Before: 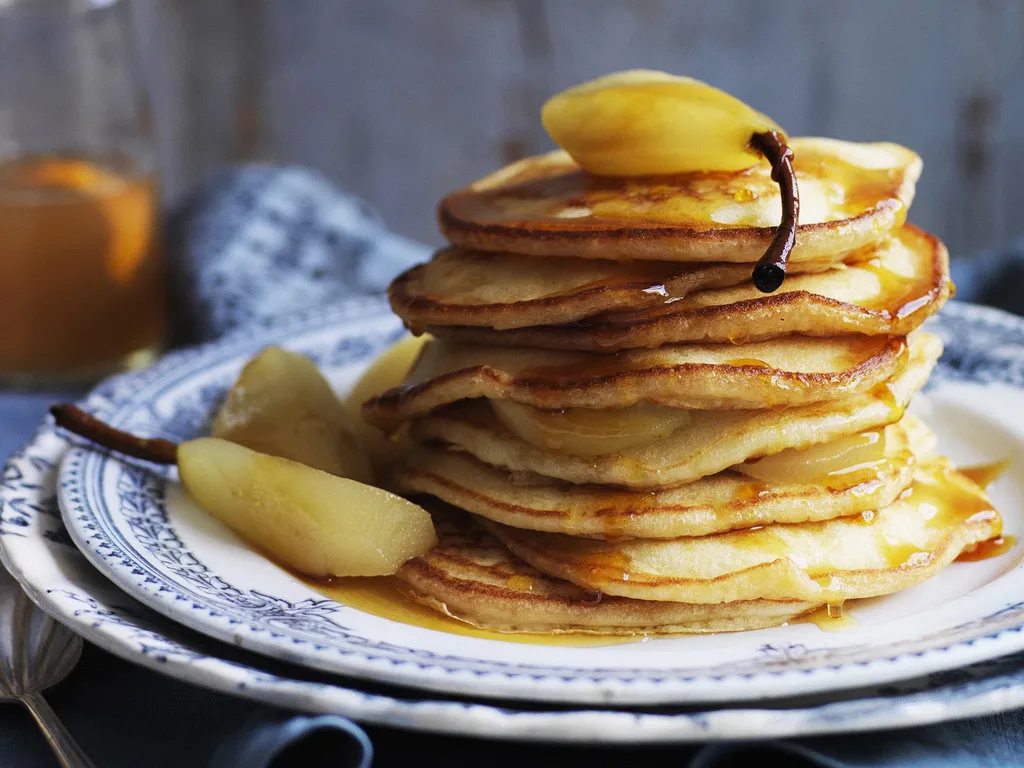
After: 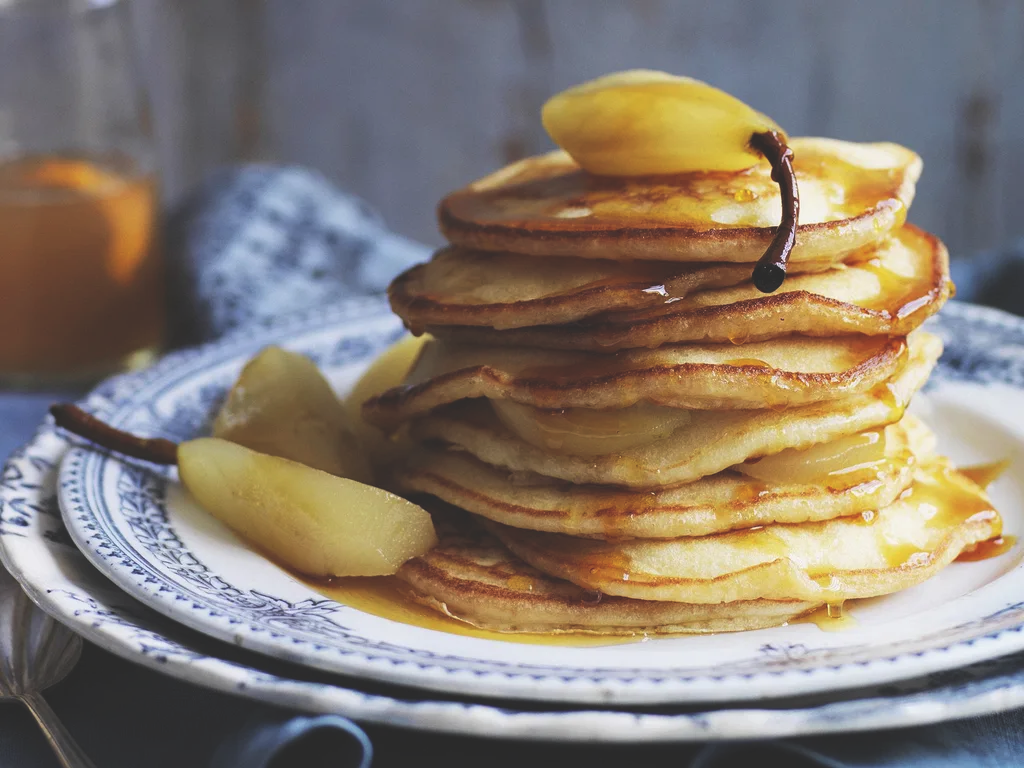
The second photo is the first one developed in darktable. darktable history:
exposure: black level correction -0.023, exposure -0.037 EV, compensate highlight preservation false
